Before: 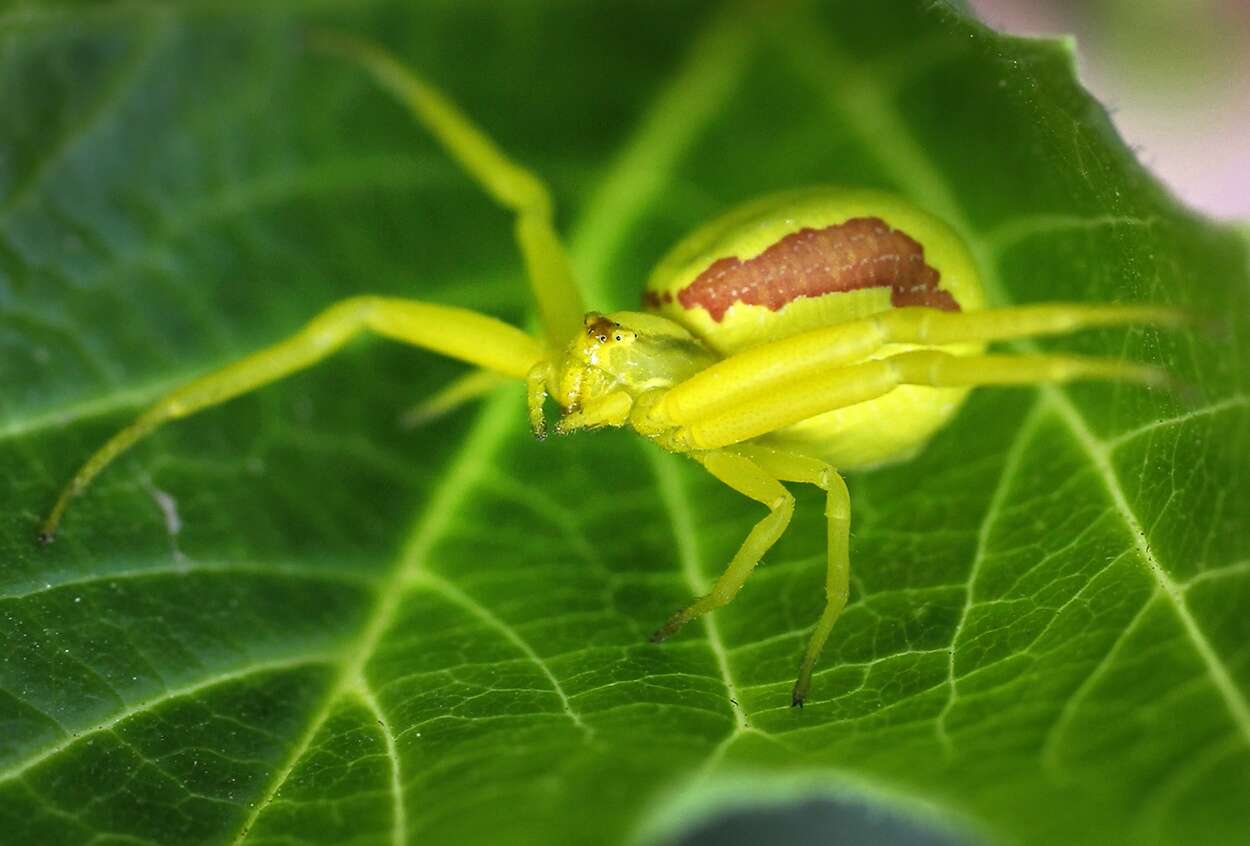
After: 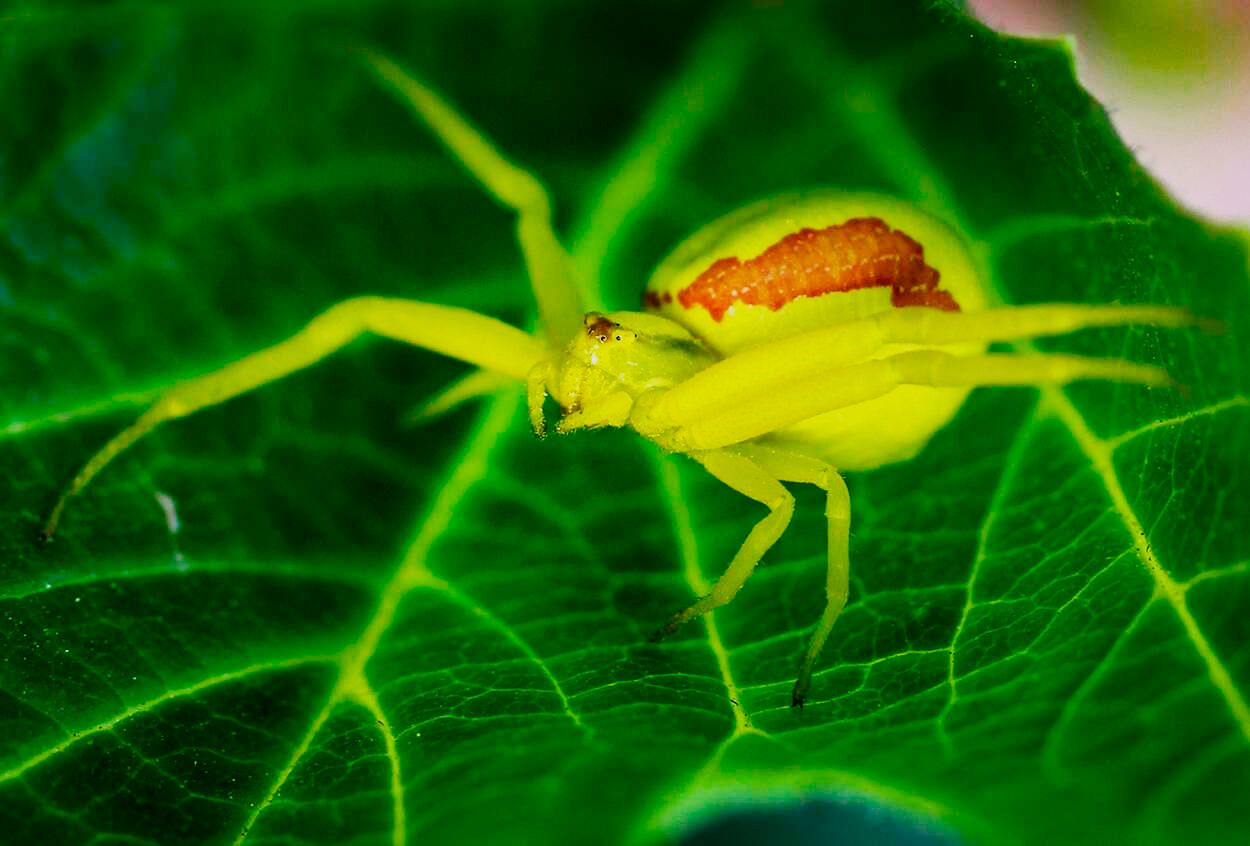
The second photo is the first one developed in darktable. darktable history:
sigmoid: contrast 1.69, skew -0.23, preserve hue 0%, red attenuation 0.1, red rotation 0.035, green attenuation 0.1, green rotation -0.017, blue attenuation 0.15, blue rotation -0.052, base primaries Rec2020
color balance rgb: perceptual saturation grading › global saturation 30%, global vibrance 20%
